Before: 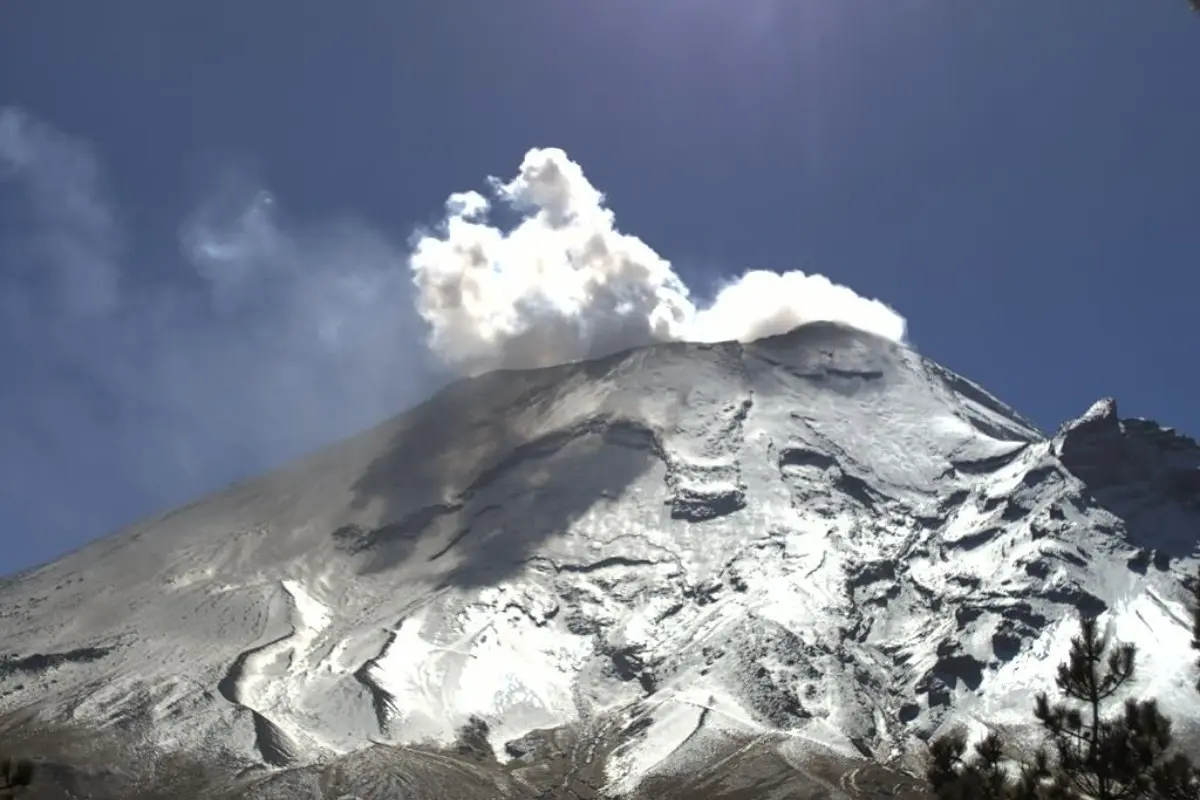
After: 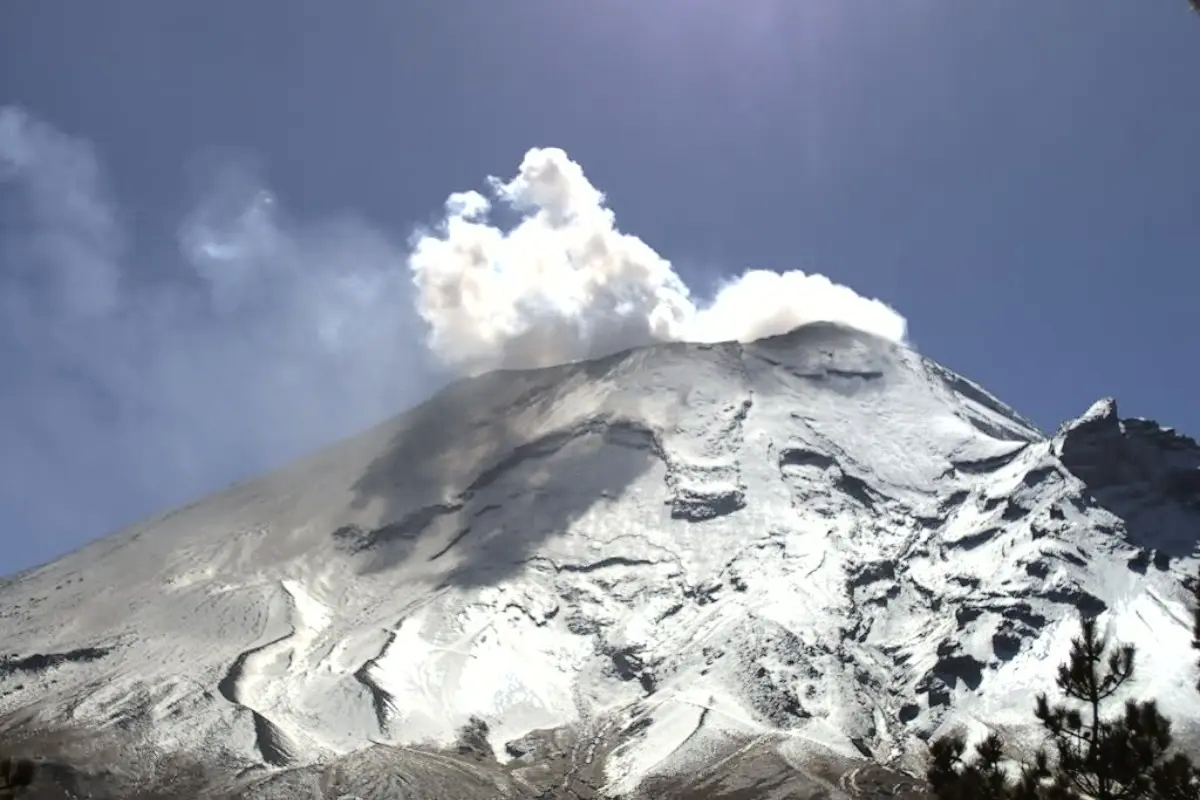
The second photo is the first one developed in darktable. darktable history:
color zones: curves: ch0 [(0.018, 0.548) (0.197, 0.654) (0.425, 0.447) (0.605, 0.658) (0.732, 0.579)]; ch1 [(0.105, 0.531) (0.224, 0.531) (0.386, 0.39) (0.618, 0.456) (0.732, 0.456) (0.956, 0.421)]; ch2 [(0.039, 0.583) (0.215, 0.465) (0.399, 0.544) (0.465, 0.548) (0.614, 0.447) (0.724, 0.43) (0.882, 0.623) (0.956, 0.632)], mix -91.79%
tone curve: curves: ch0 [(0, 0) (0.003, 0.012) (0.011, 0.015) (0.025, 0.023) (0.044, 0.036) (0.069, 0.047) (0.1, 0.062) (0.136, 0.1) (0.177, 0.15) (0.224, 0.219) (0.277, 0.3) (0.335, 0.401) (0.399, 0.49) (0.468, 0.569) (0.543, 0.641) (0.623, 0.73) (0.709, 0.806) (0.801, 0.88) (0.898, 0.939) (1, 1)], color space Lab, independent channels, preserve colors none
